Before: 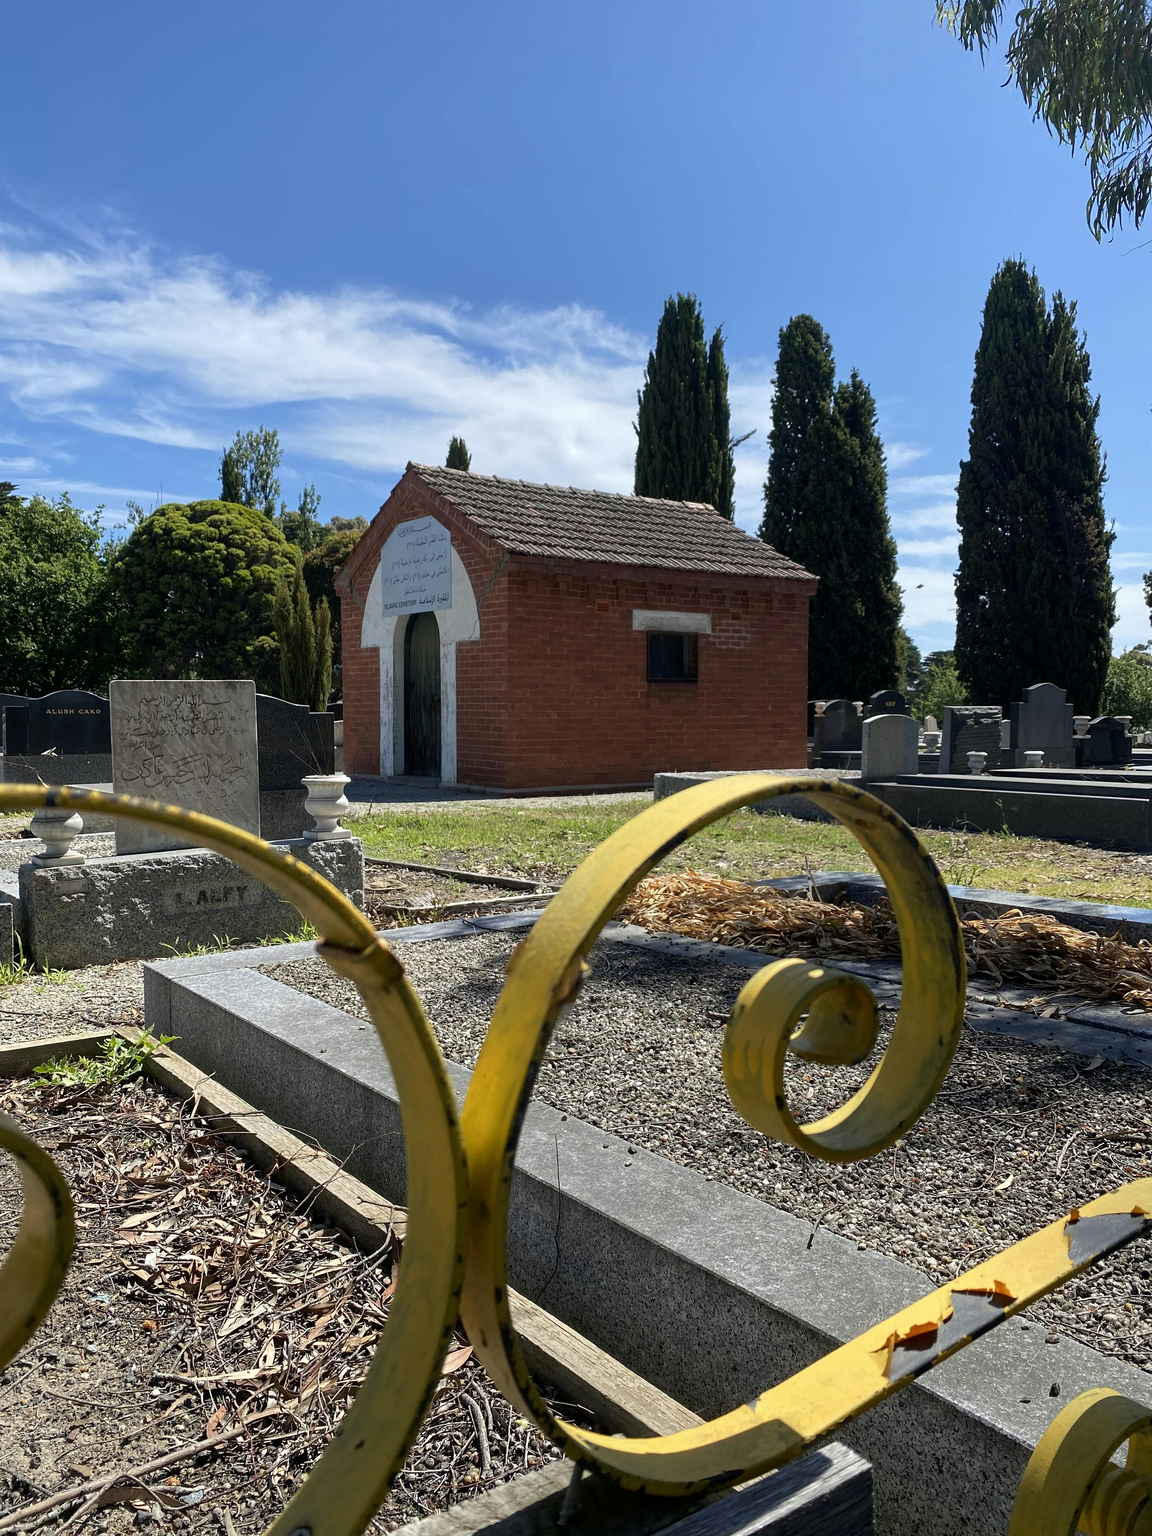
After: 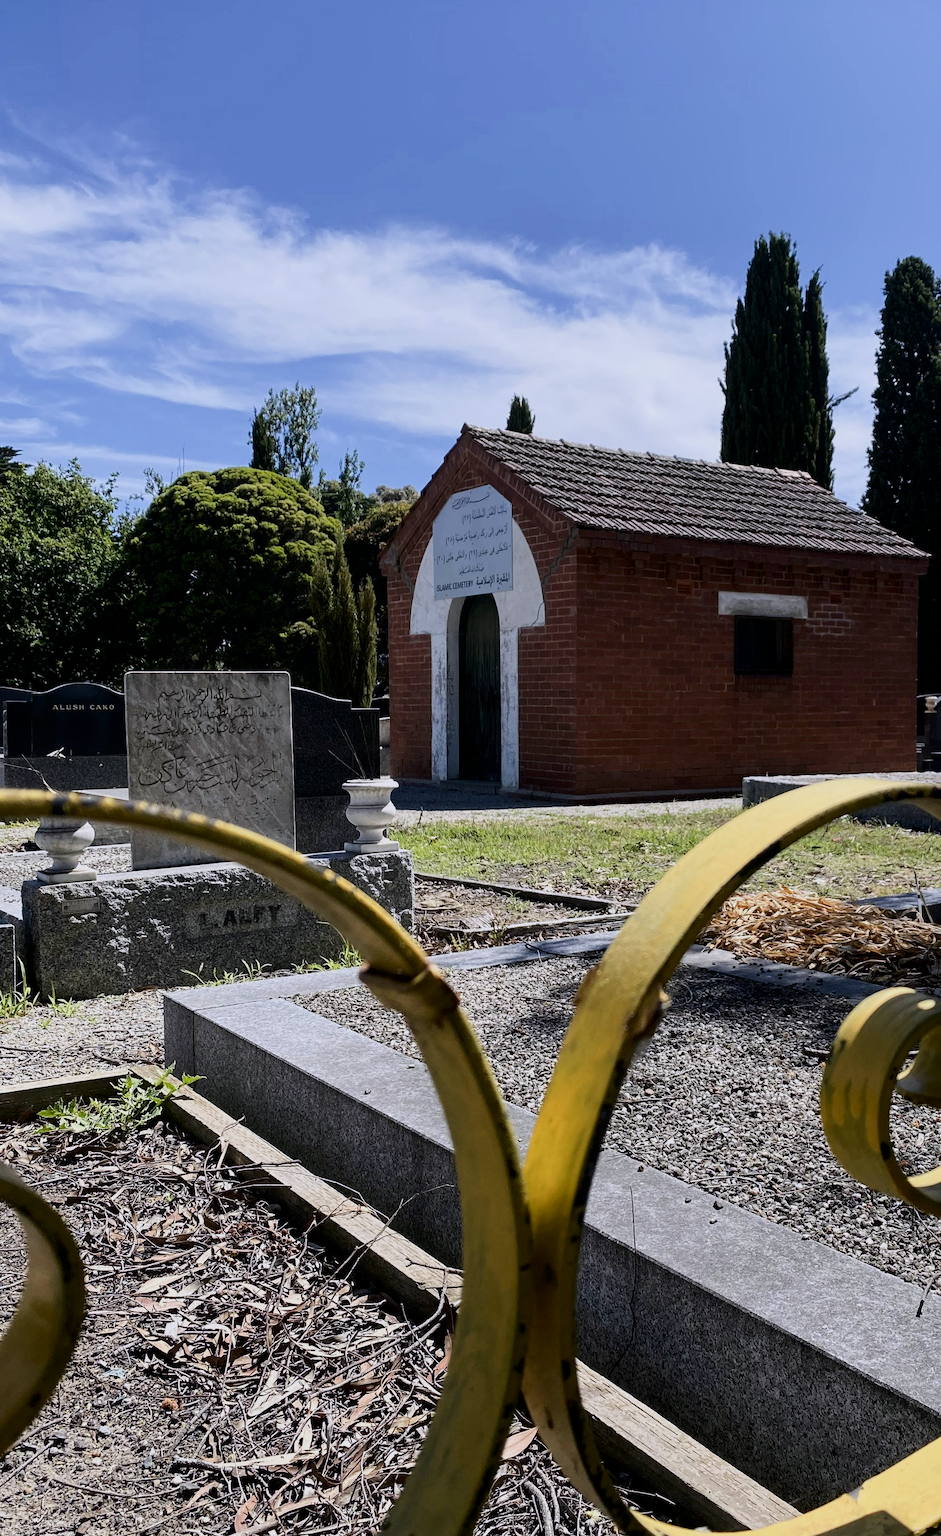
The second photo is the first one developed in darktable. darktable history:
crop: top 5.803%, right 27.864%, bottom 5.804%
contrast brightness saturation: contrast 0.22
white balance: red 1.004, blue 1.096
filmic rgb: black relative exposure -7.65 EV, white relative exposure 4.56 EV, hardness 3.61
